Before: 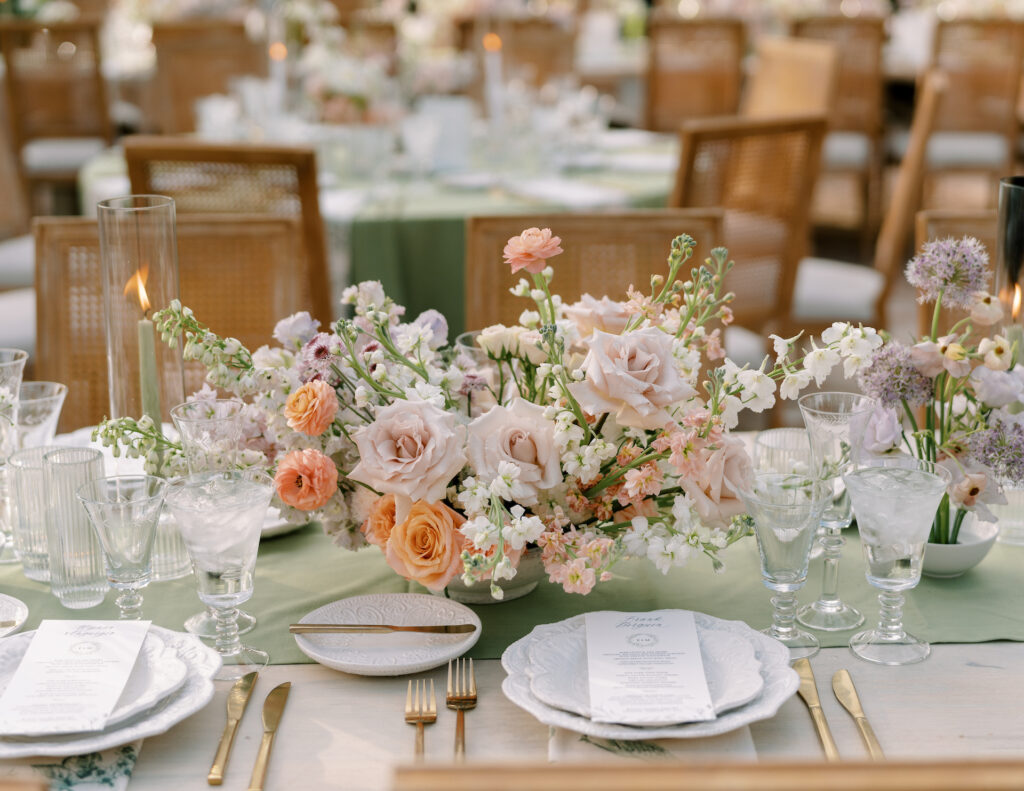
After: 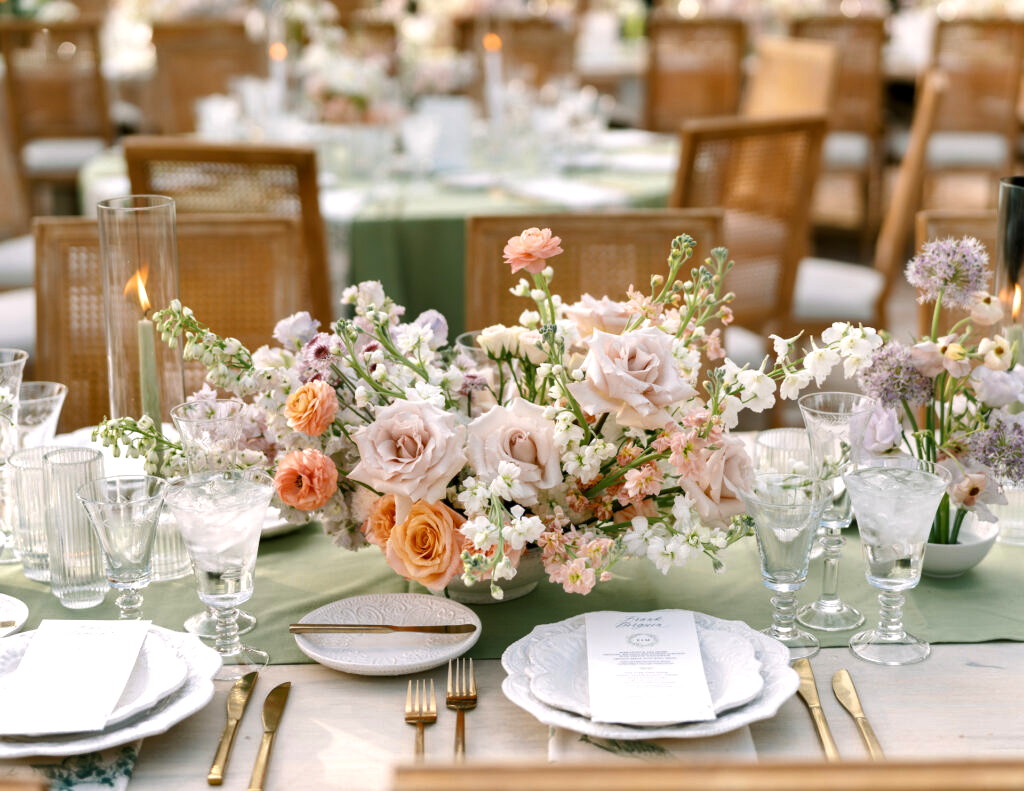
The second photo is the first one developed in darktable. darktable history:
exposure: black level correction 0.001, exposure 0.5 EV, compensate highlight preservation false
shadows and highlights: radius 134.89, soften with gaussian
